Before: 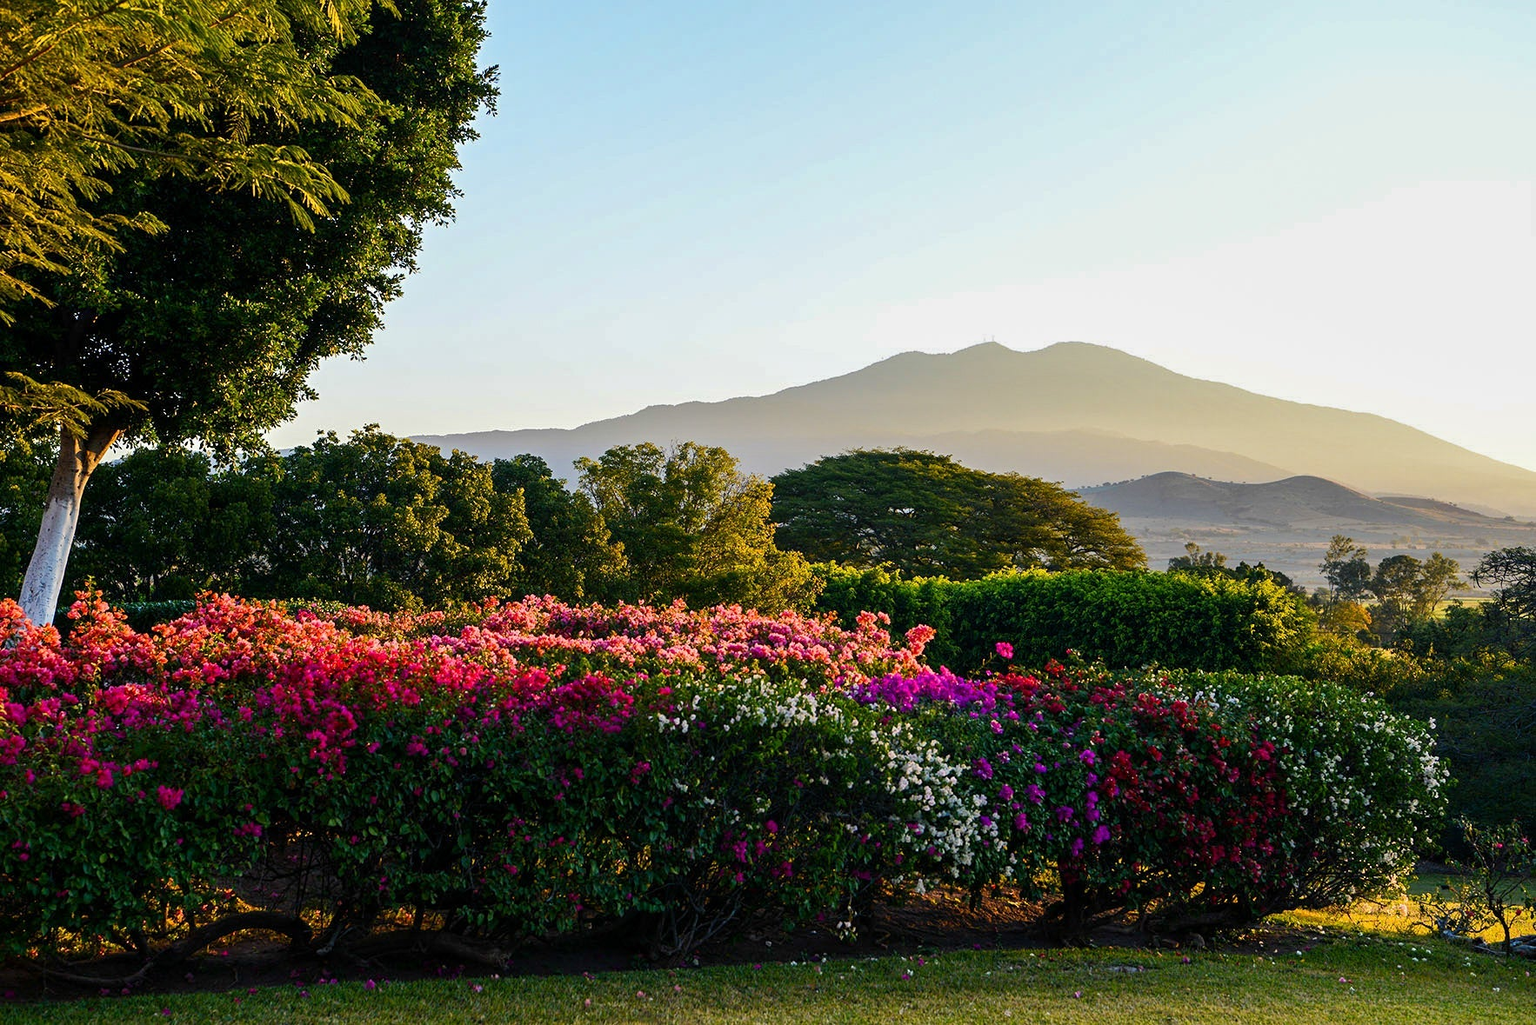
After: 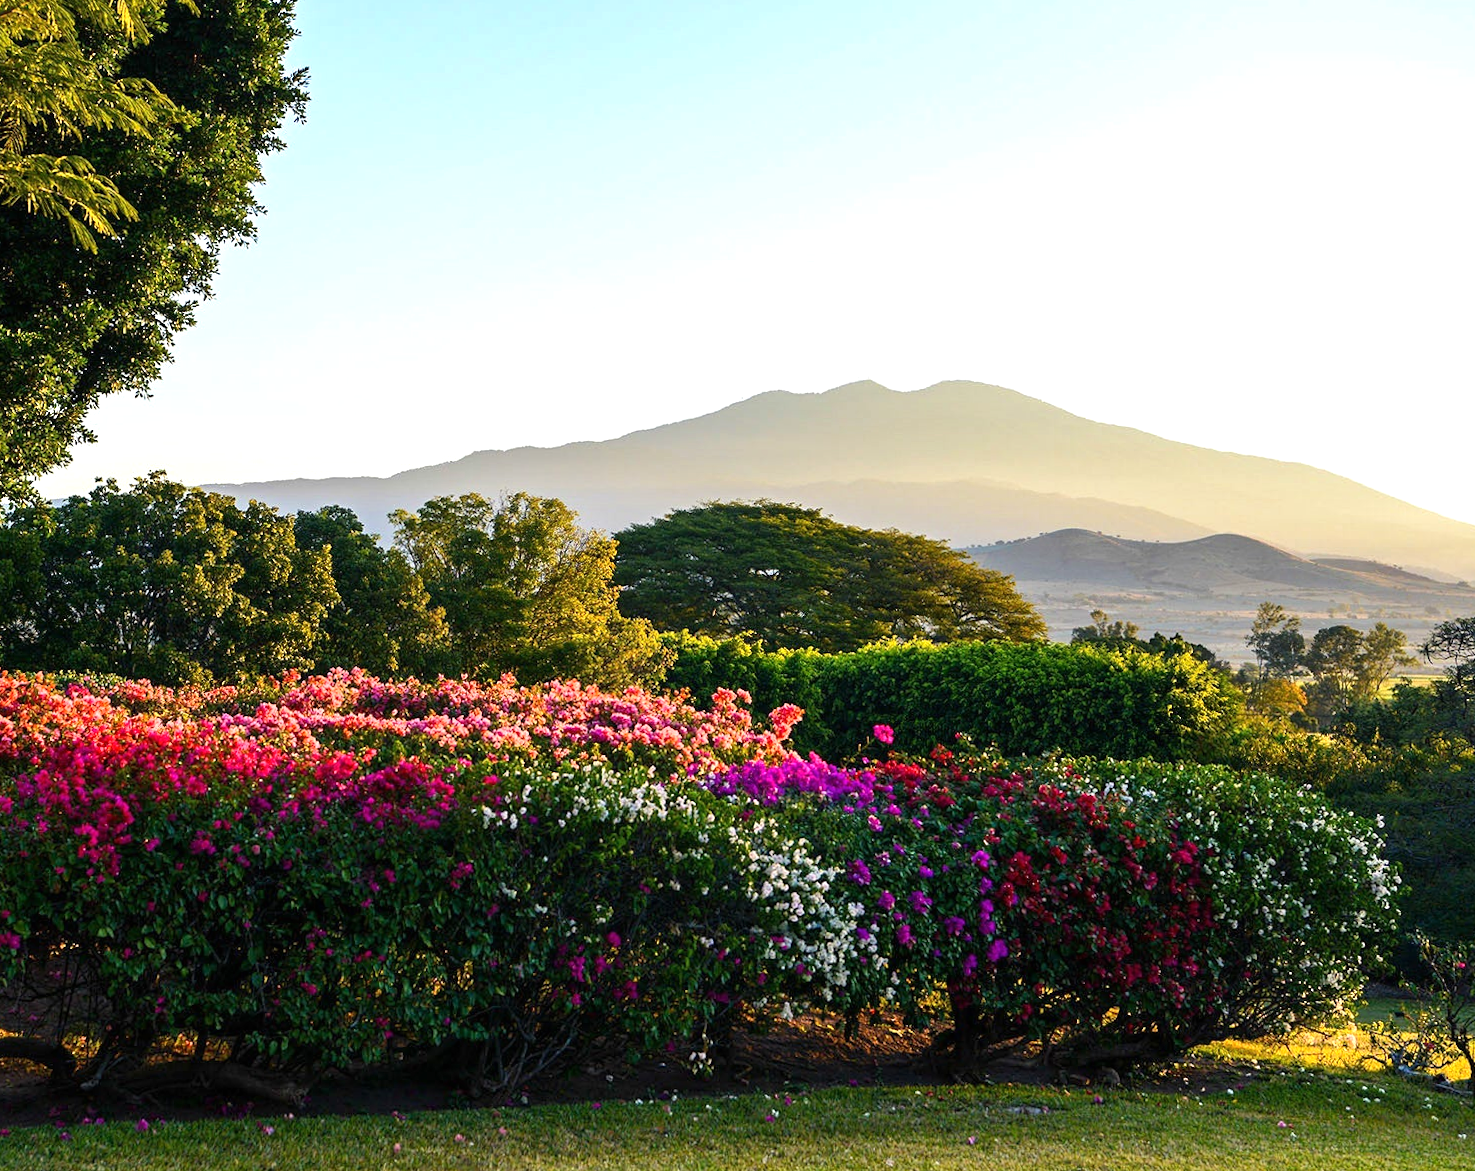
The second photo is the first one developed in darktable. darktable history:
white balance: emerald 1
crop and rotate: left 14.584%
rotate and perspective: rotation 0.226°, lens shift (vertical) -0.042, crop left 0.023, crop right 0.982, crop top 0.006, crop bottom 0.994
exposure: black level correction 0, exposure 0.5 EV, compensate exposure bias true, compensate highlight preservation false
